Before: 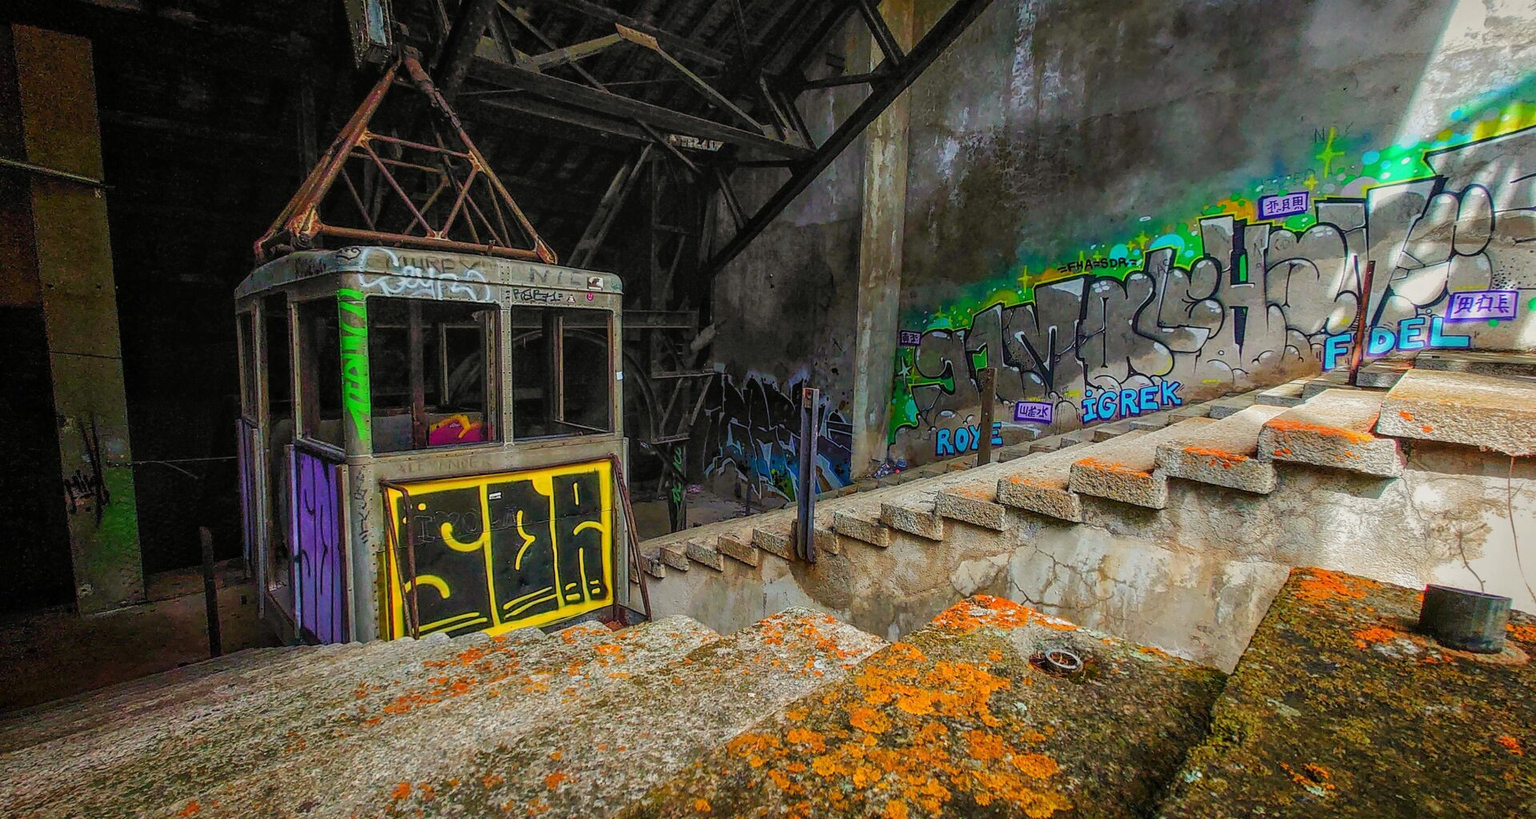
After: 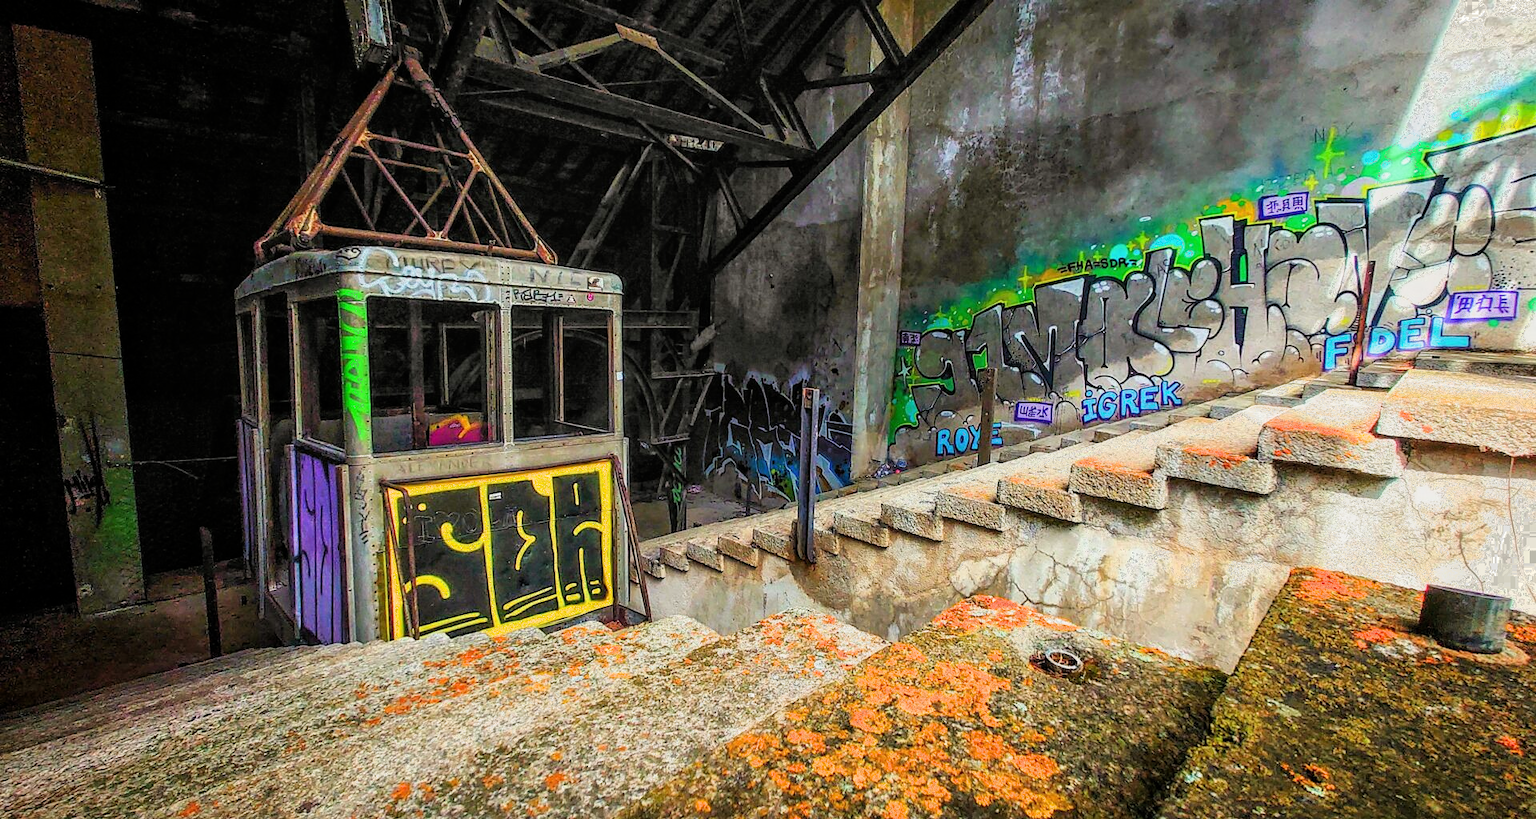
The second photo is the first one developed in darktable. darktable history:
filmic rgb: middle gray luminance 18.33%, black relative exposure -11.54 EV, white relative exposure 2.55 EV, threshold 2.98 EV, target black luminance 0%, hardness 8.44, latitude 98.6%, contrast 1.084, shadows ↔ highlights balance 0.277%, enable highlight reconstruction true
exposure: exposure 0.775 EV, compensate exposure bias true, compensate highlight preservation false
